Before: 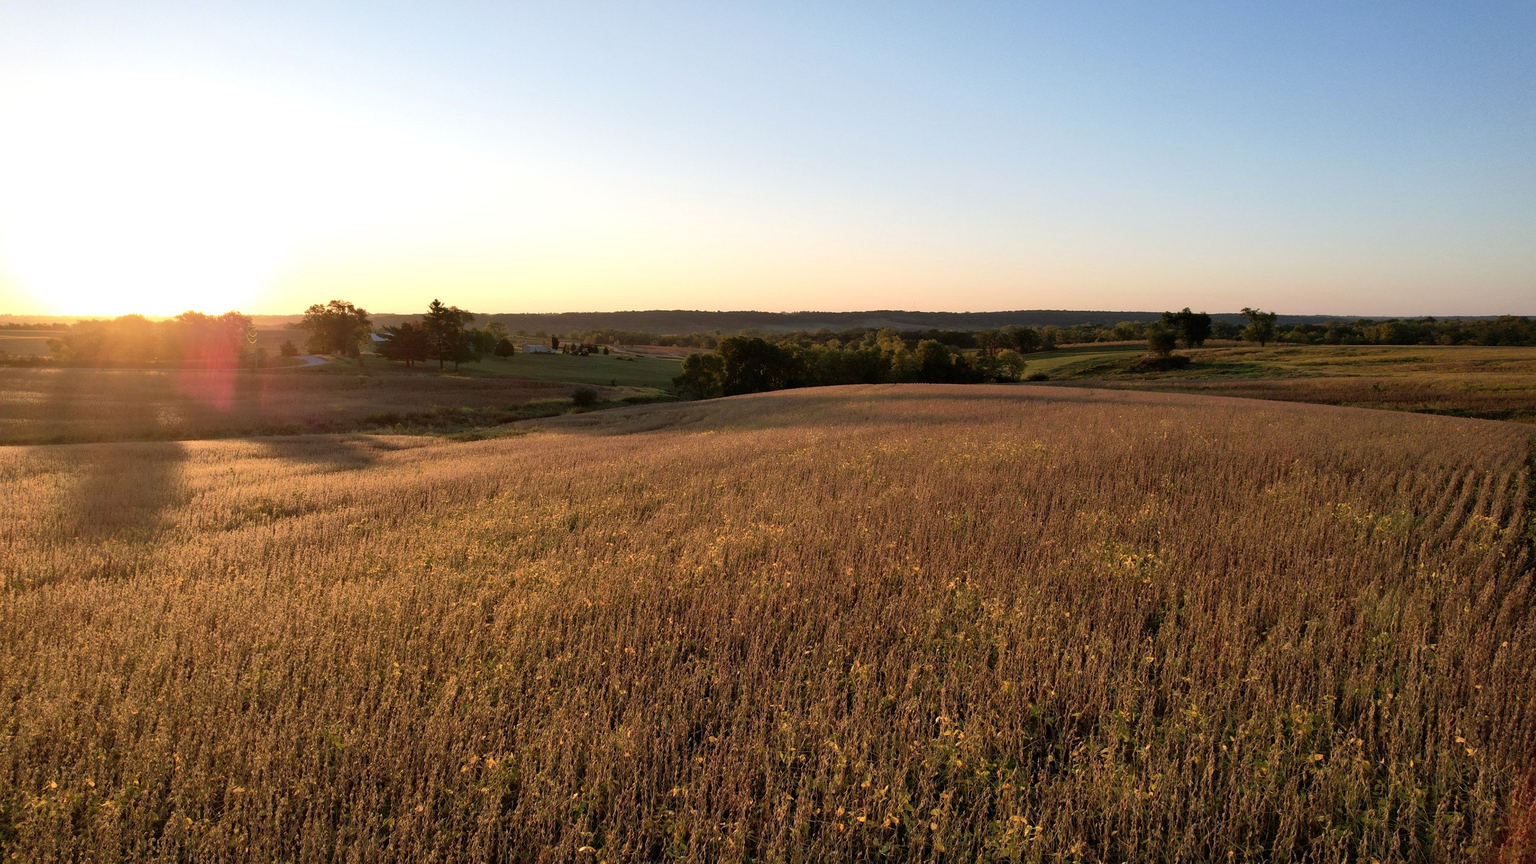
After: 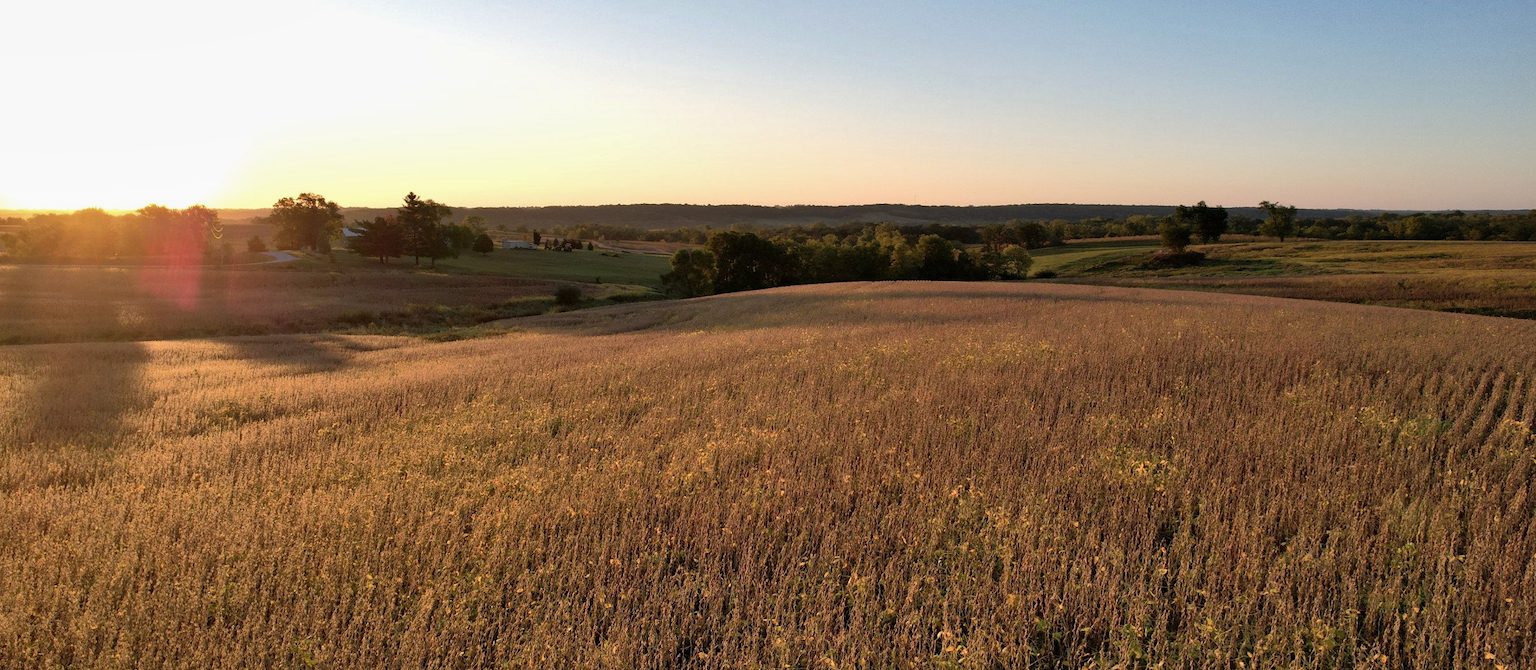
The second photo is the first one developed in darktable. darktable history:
shadows and highlights: shadows 43.43, white point adjustment -1.34, soften with gaussian
crop and rotate: left 2.987%, top 13.584%, right 2.046%, bottom 12.687%
